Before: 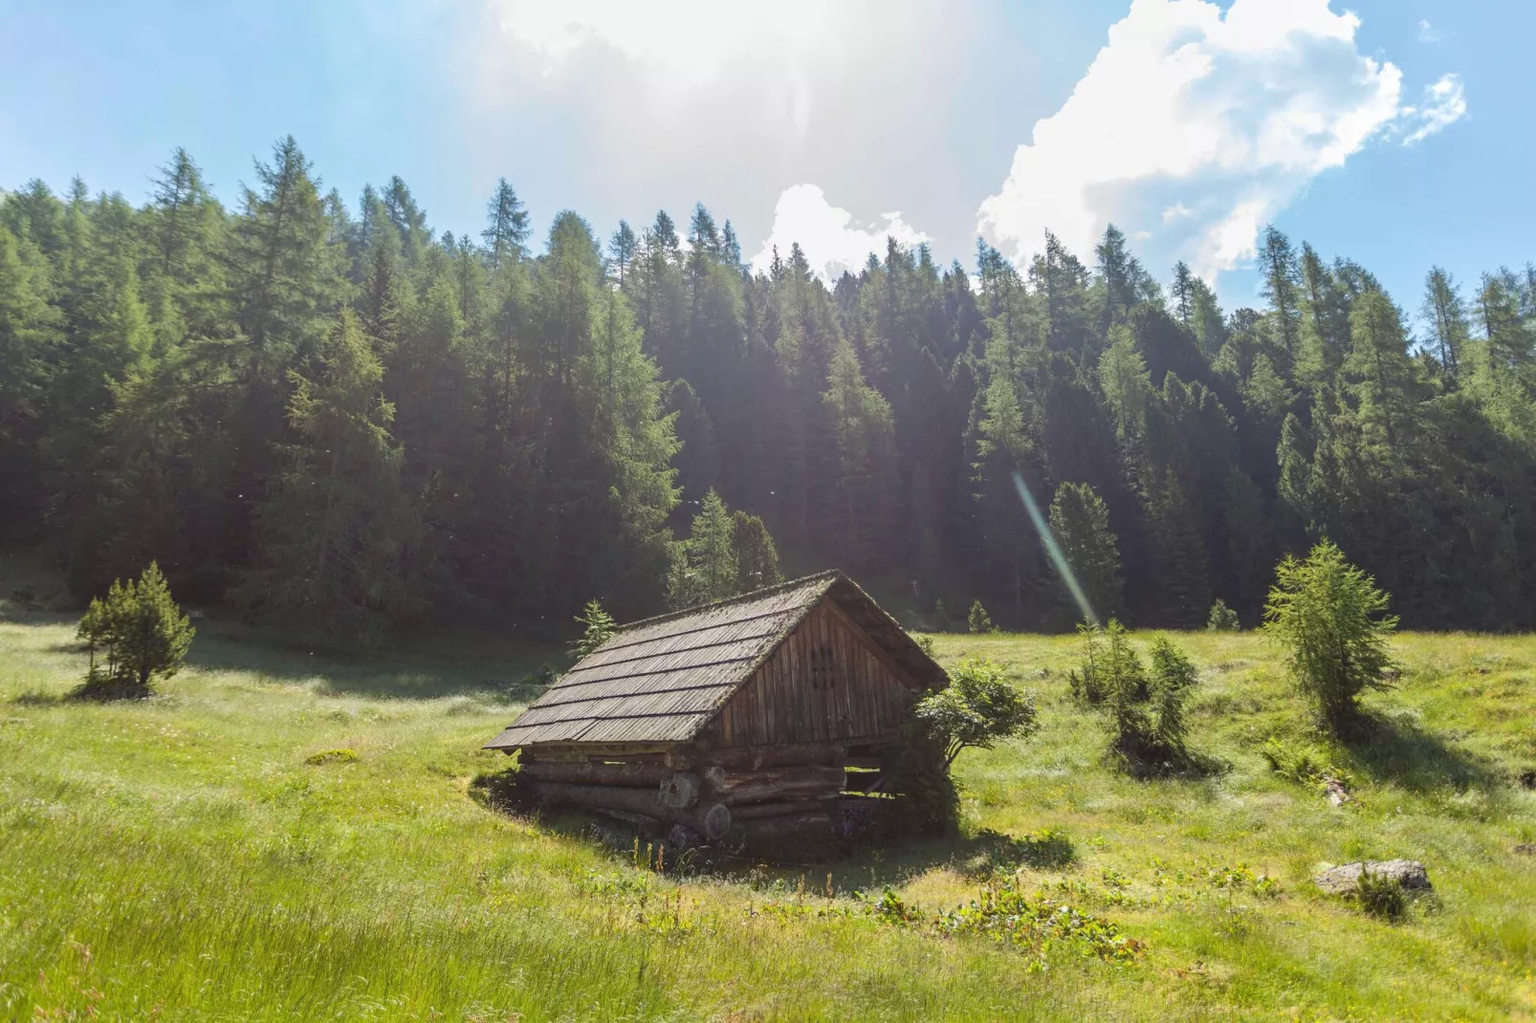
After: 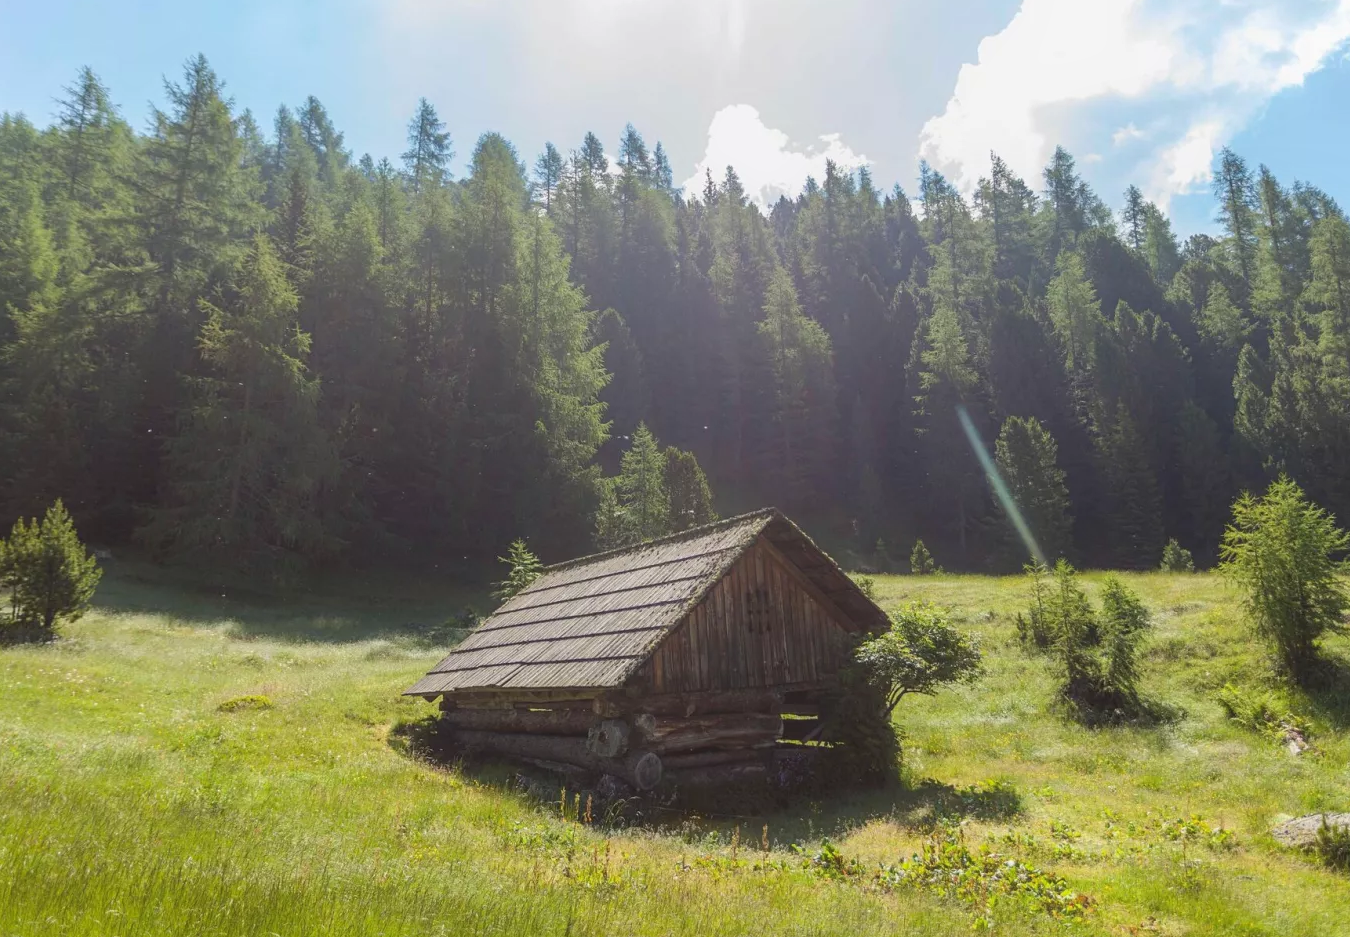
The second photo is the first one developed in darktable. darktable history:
crop: left 6.394%, top 8.3%, right 9.524%, bottom 4.054%
contrast equalizer: octaves 7, y [[0.5, 0.488, 0.462, 0.461, 0.491, 0.5], [0.5 ×6], [0.5 ×6], [0 ×6], [0 ×6]]
